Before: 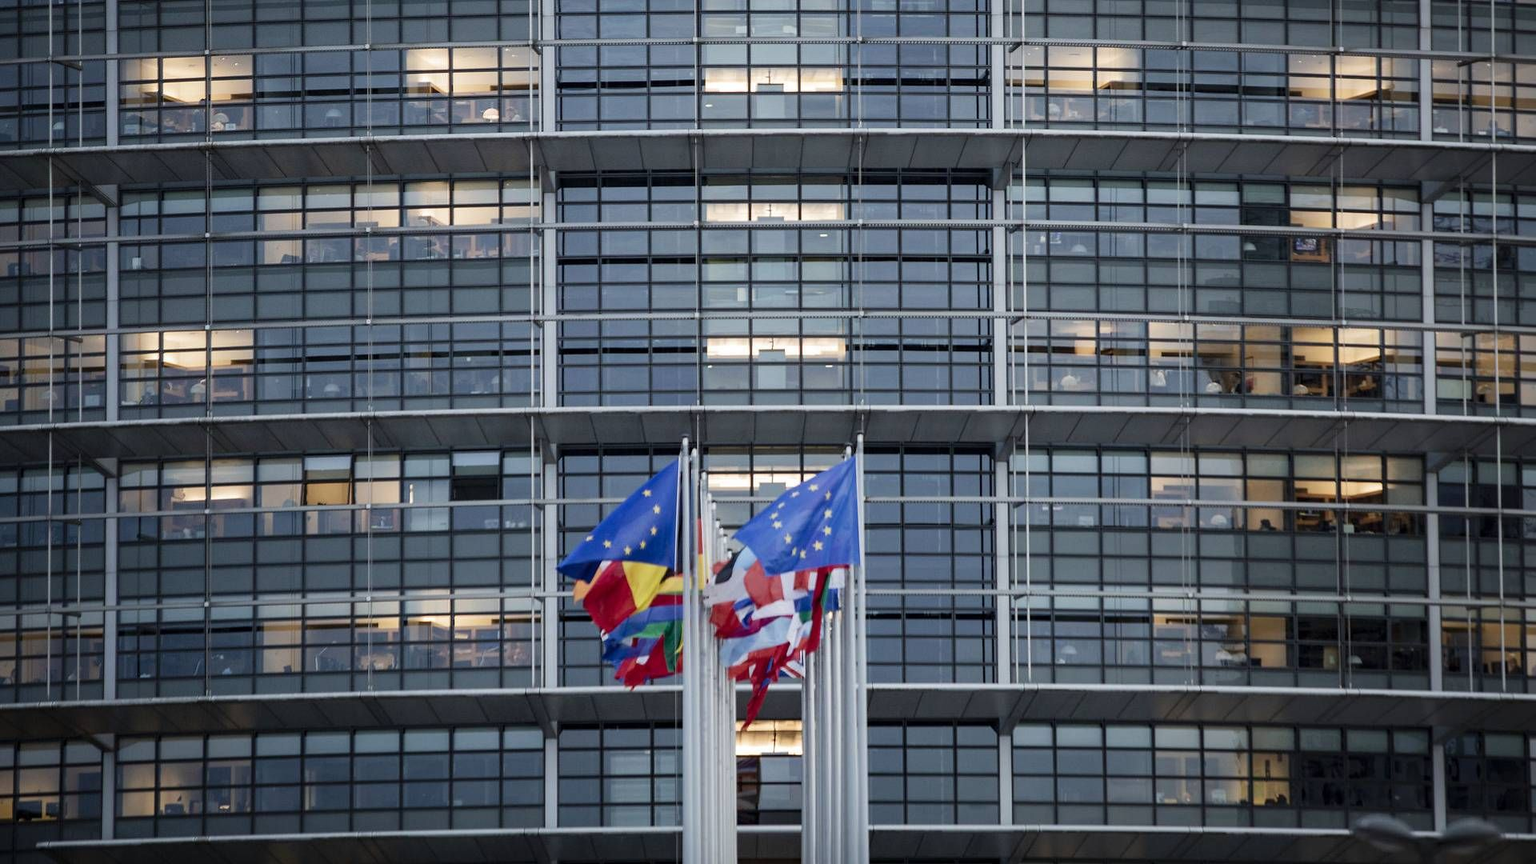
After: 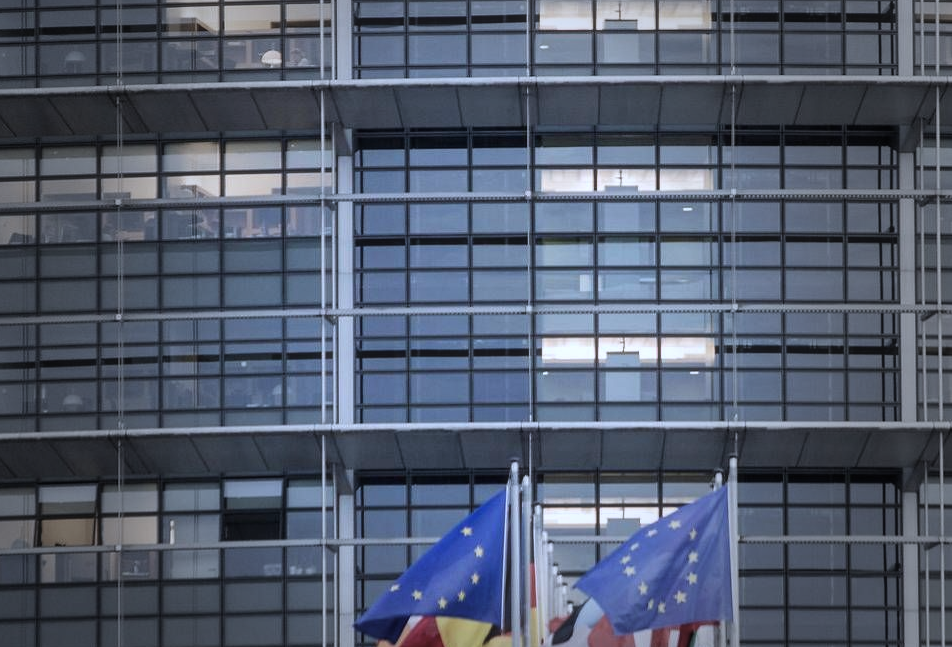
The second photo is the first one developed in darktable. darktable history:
color calibration: illuminant custom, x 0.371, y 0.382, temperature 4278.93 K
crop: left 17.862%, top 7.874%, right 32.52%, bottom 32.198%
contrast brightness saturation: saturation -0.064
vignetting: fall-off start 33.83%, fall-off radius 64.54%, brightness -0.517, saturation -0.505, width/height ratio 0.956, dithering 16-bit output
haze removal: strength -0.048, compatibility mode true, adaptive false
